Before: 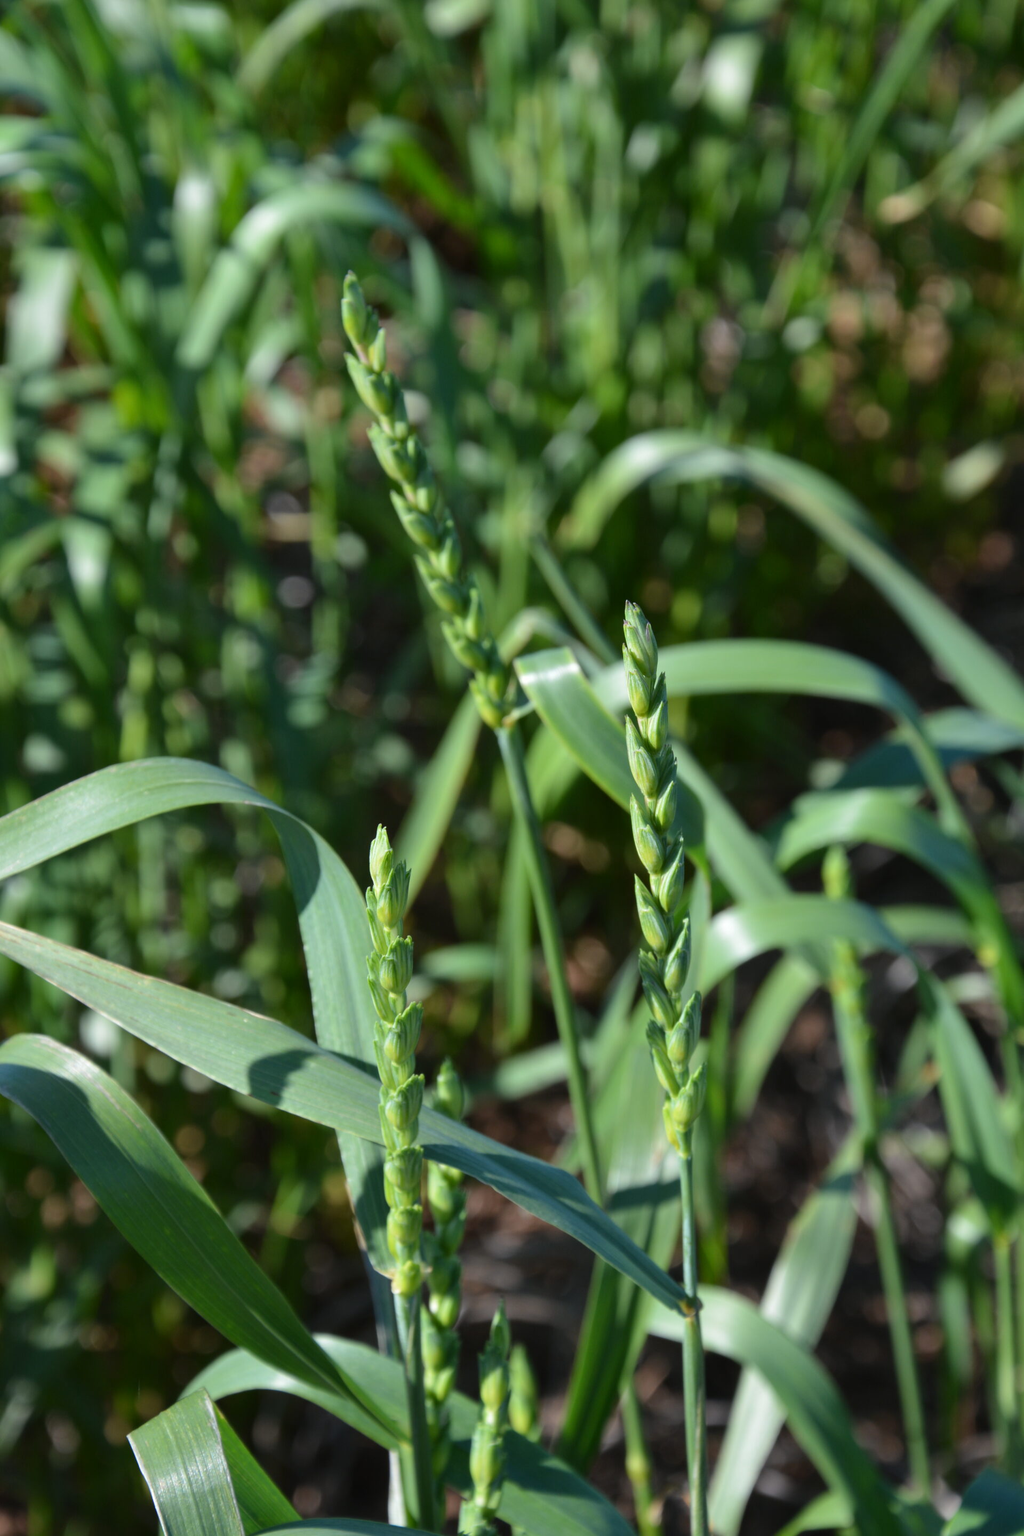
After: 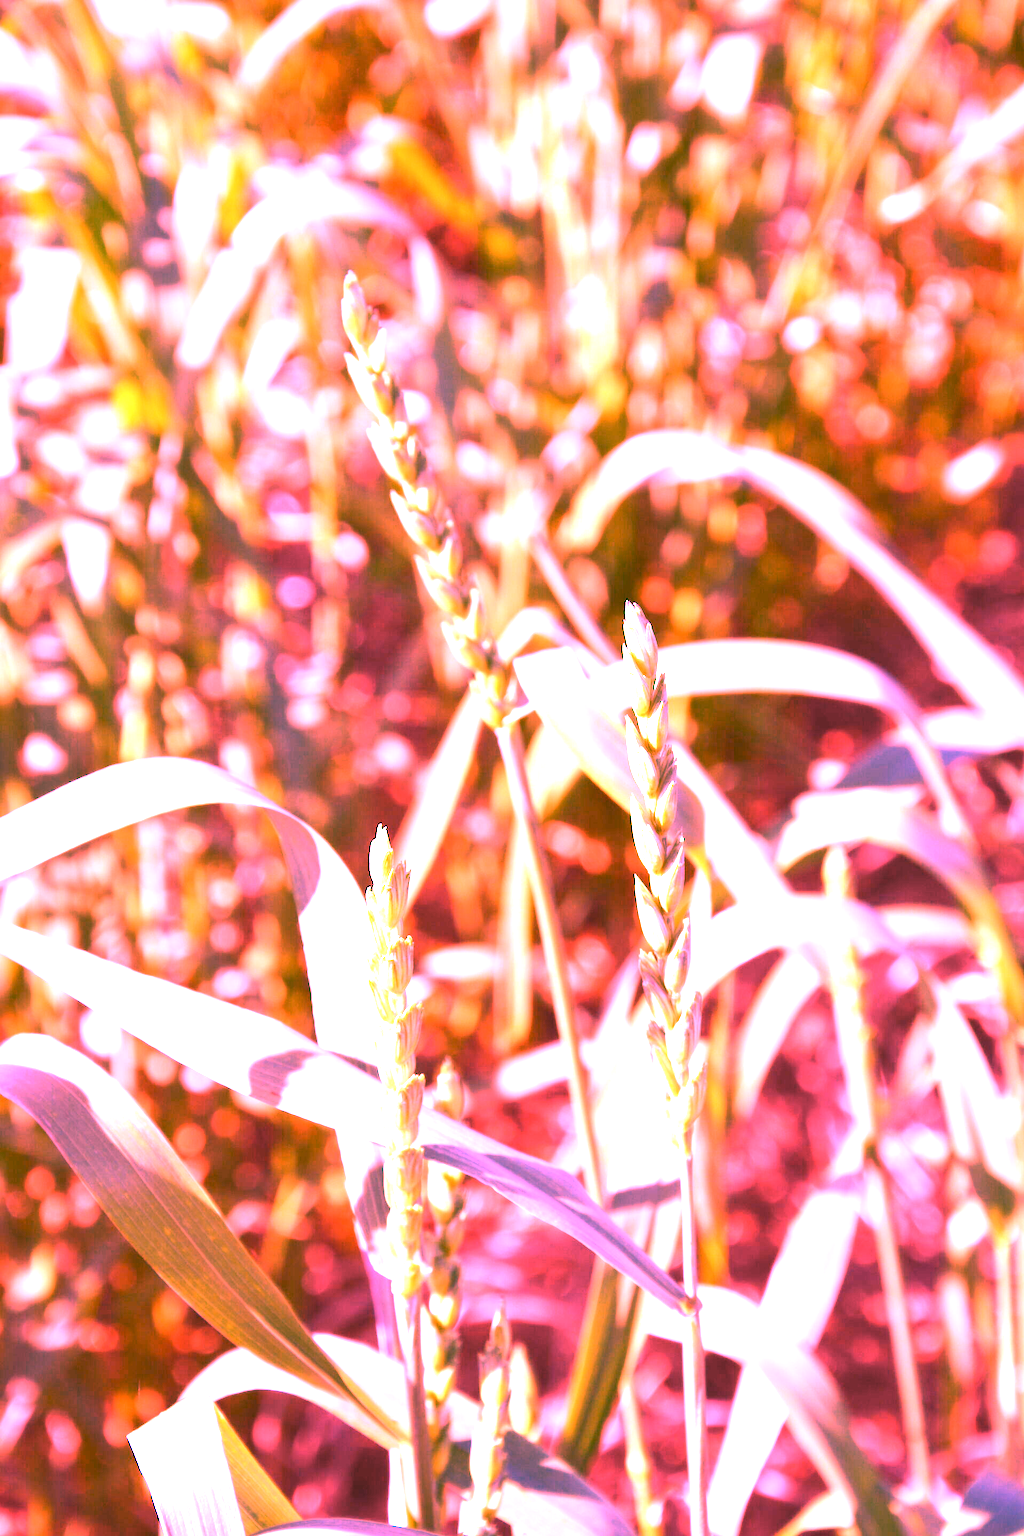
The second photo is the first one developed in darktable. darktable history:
exposure: black level correction 0, exposure 1.7 EV, compensate exposure bias true, compensate highlight preservation false
color balance: lift [1.004, 1.002, 1.002, 0.998], gamma [1, 1.007, 1.002, 0.993], gain [1, 0.977, 1.013, 1.023], contrast -3.64%
white balance: red 4.26, blue 1.802
